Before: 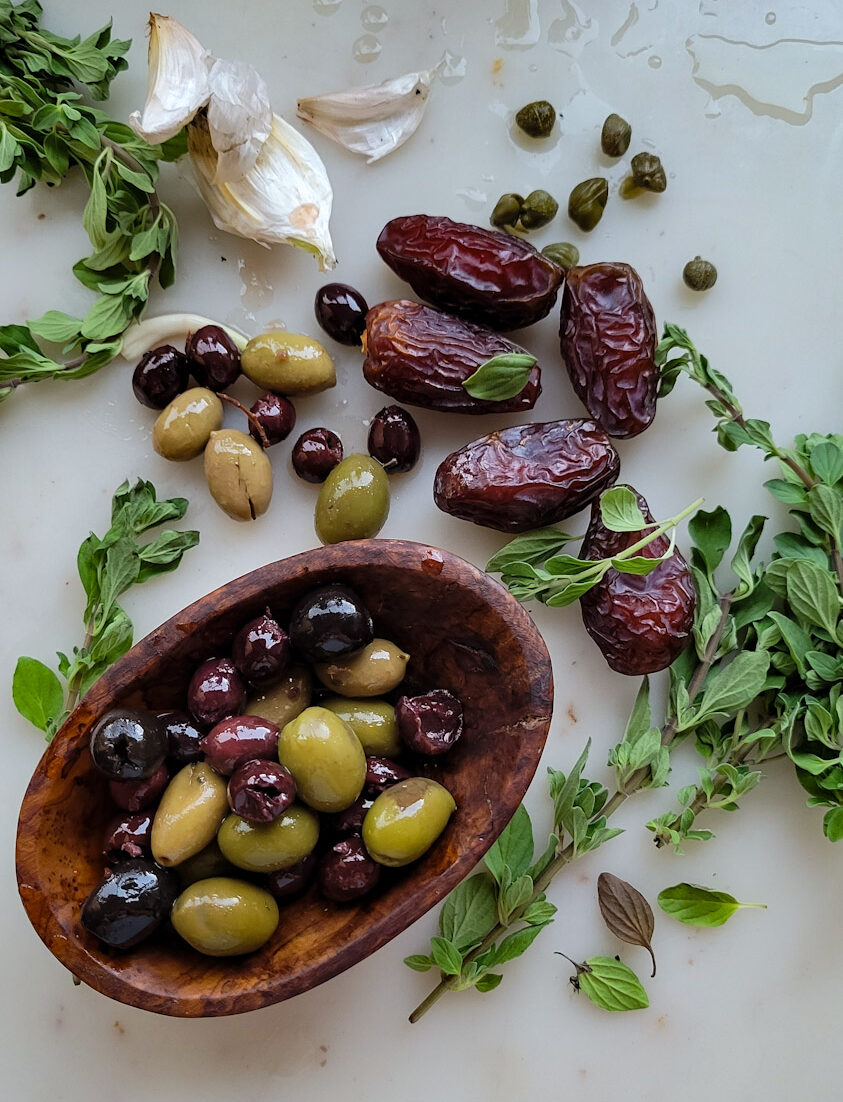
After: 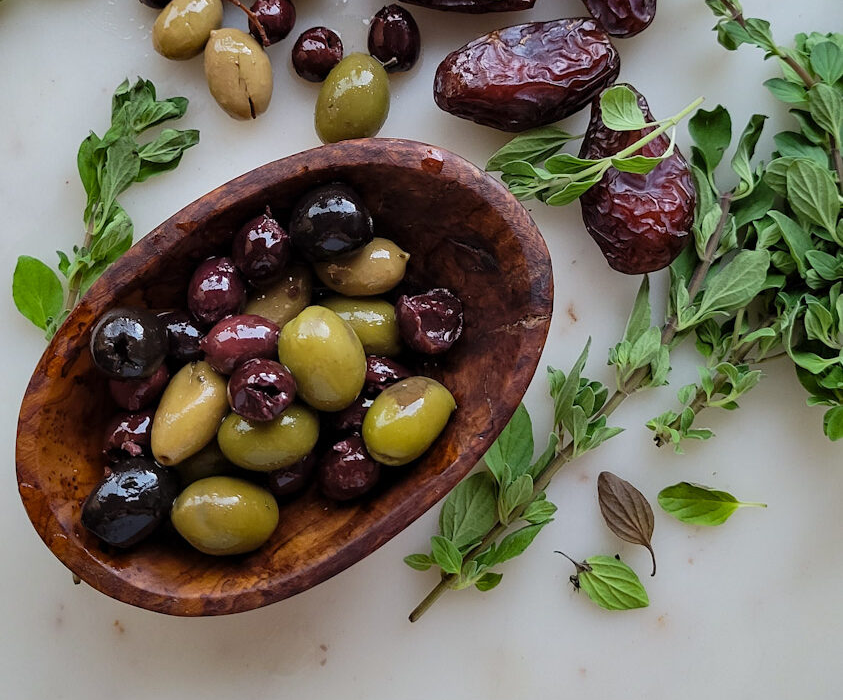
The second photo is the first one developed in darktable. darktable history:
crop and rotate: top 36.435%
bloom: size 13.65%, threshold 98.39%, strength 4.82%
